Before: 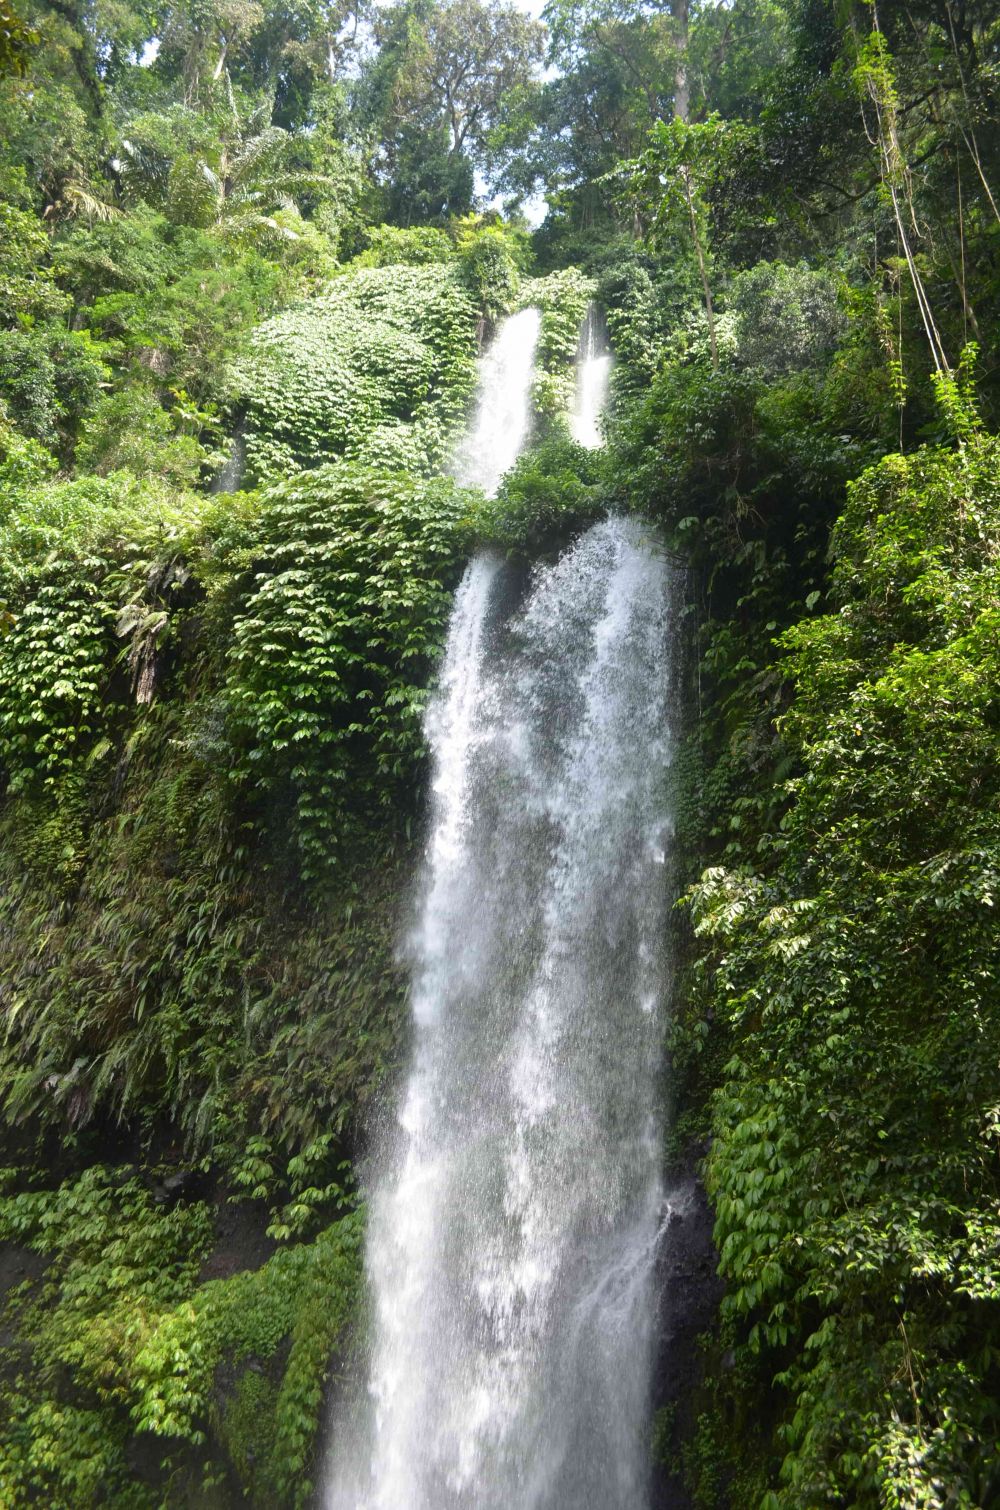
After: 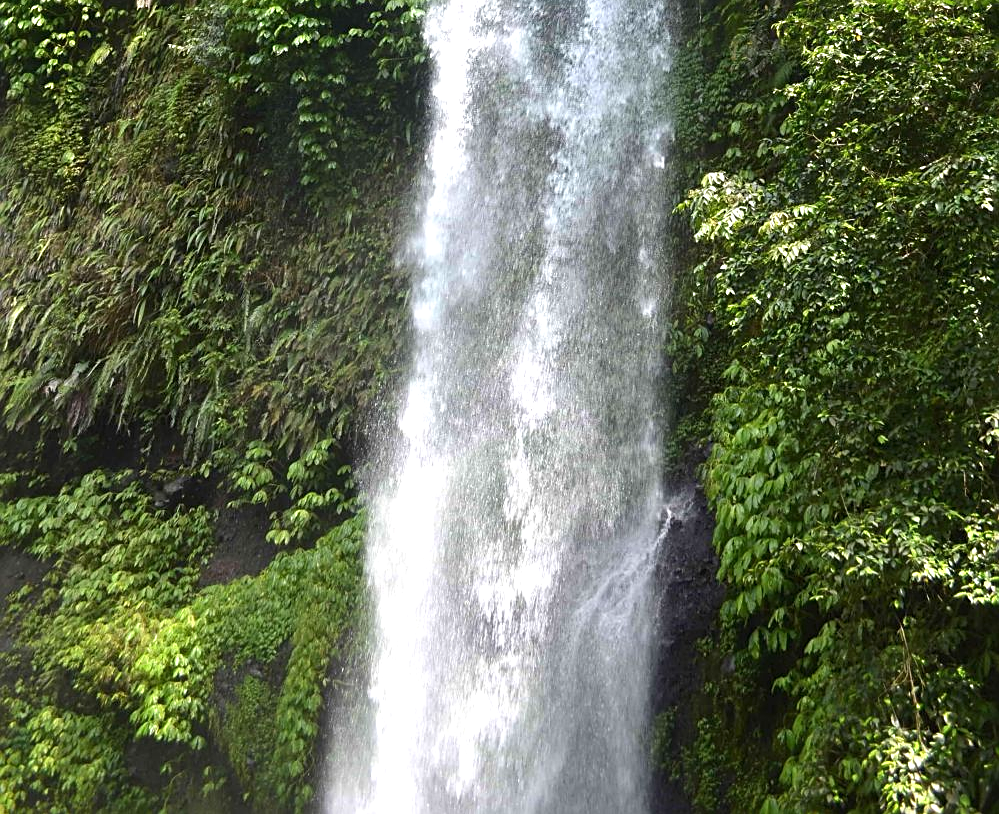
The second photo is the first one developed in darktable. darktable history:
sharpen: on, module defaults
exposure: black level correction 0, exposure 0.499 EV, compensate highlight preservation false
crop and rotate: top 46.057%, right 0.094%
